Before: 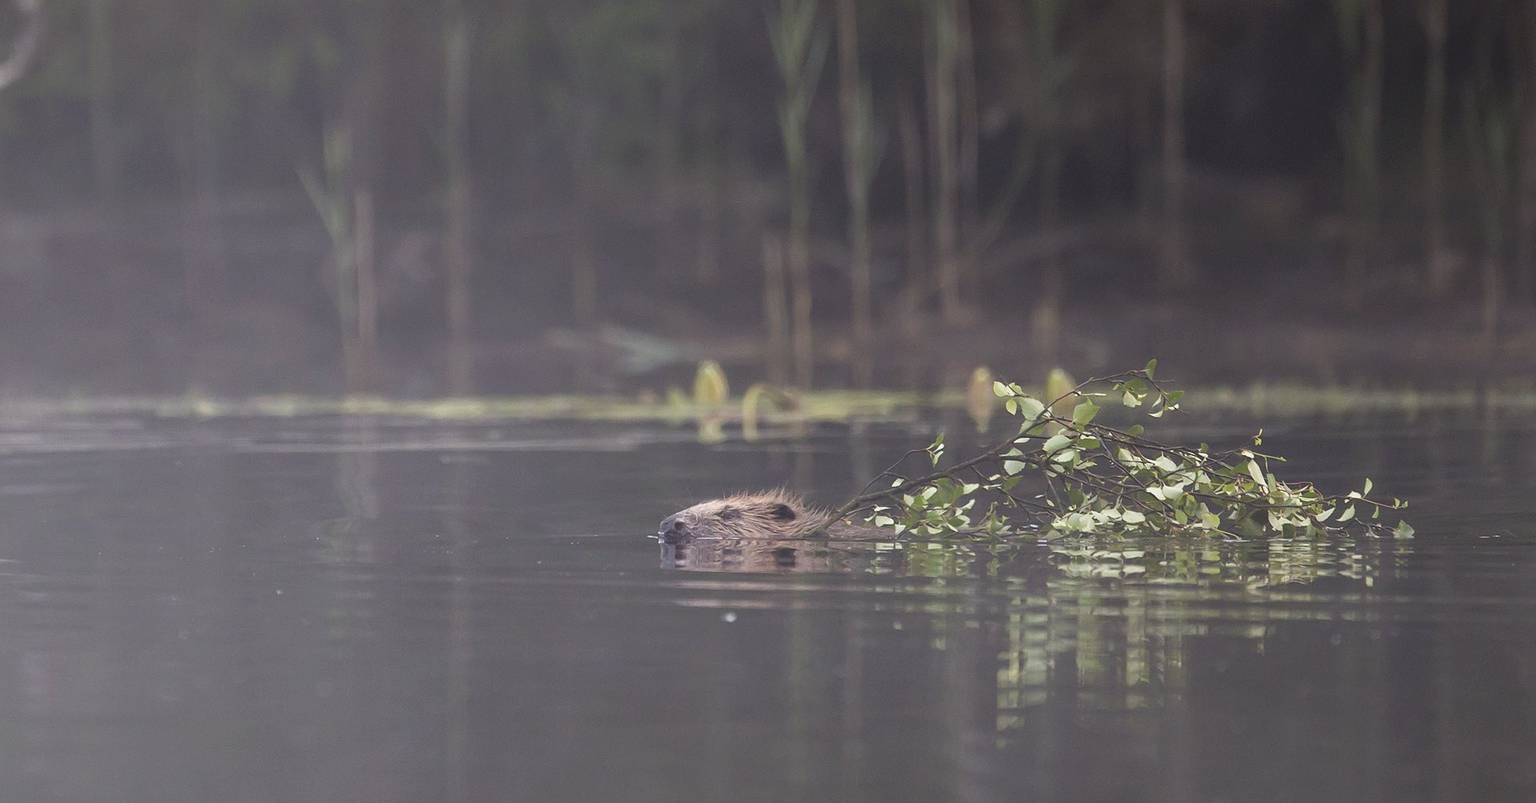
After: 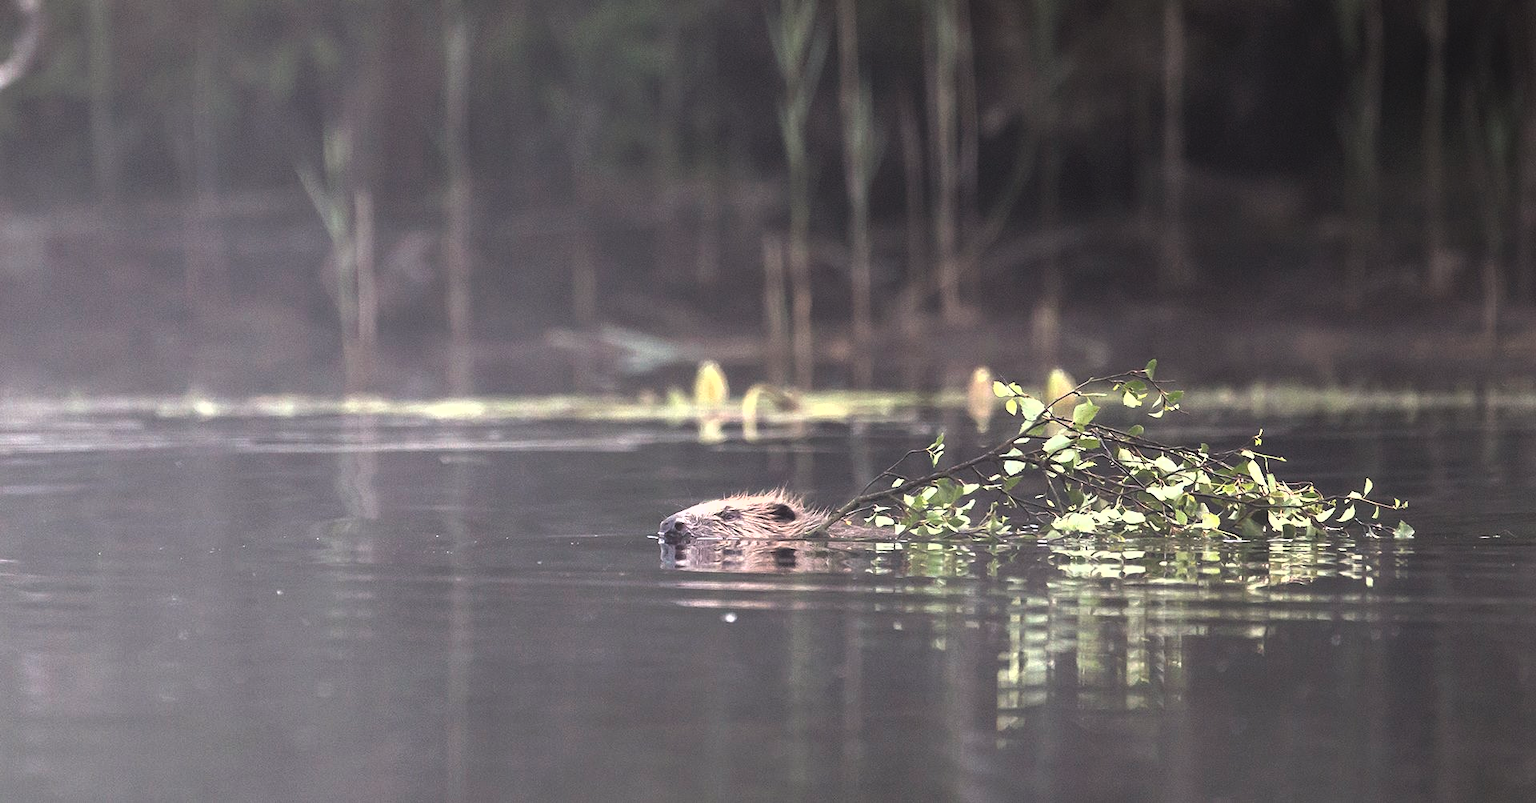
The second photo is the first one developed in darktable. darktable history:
exposure: black level correction 0, exposure 1.3 EV, compensate highlight preservation false
levels: levels [0, 0.618, 1]
shadows and highlights: radius 108.52, shadows 23.73, highlights -59.32, low approximation 0.01, soften with gaussian
